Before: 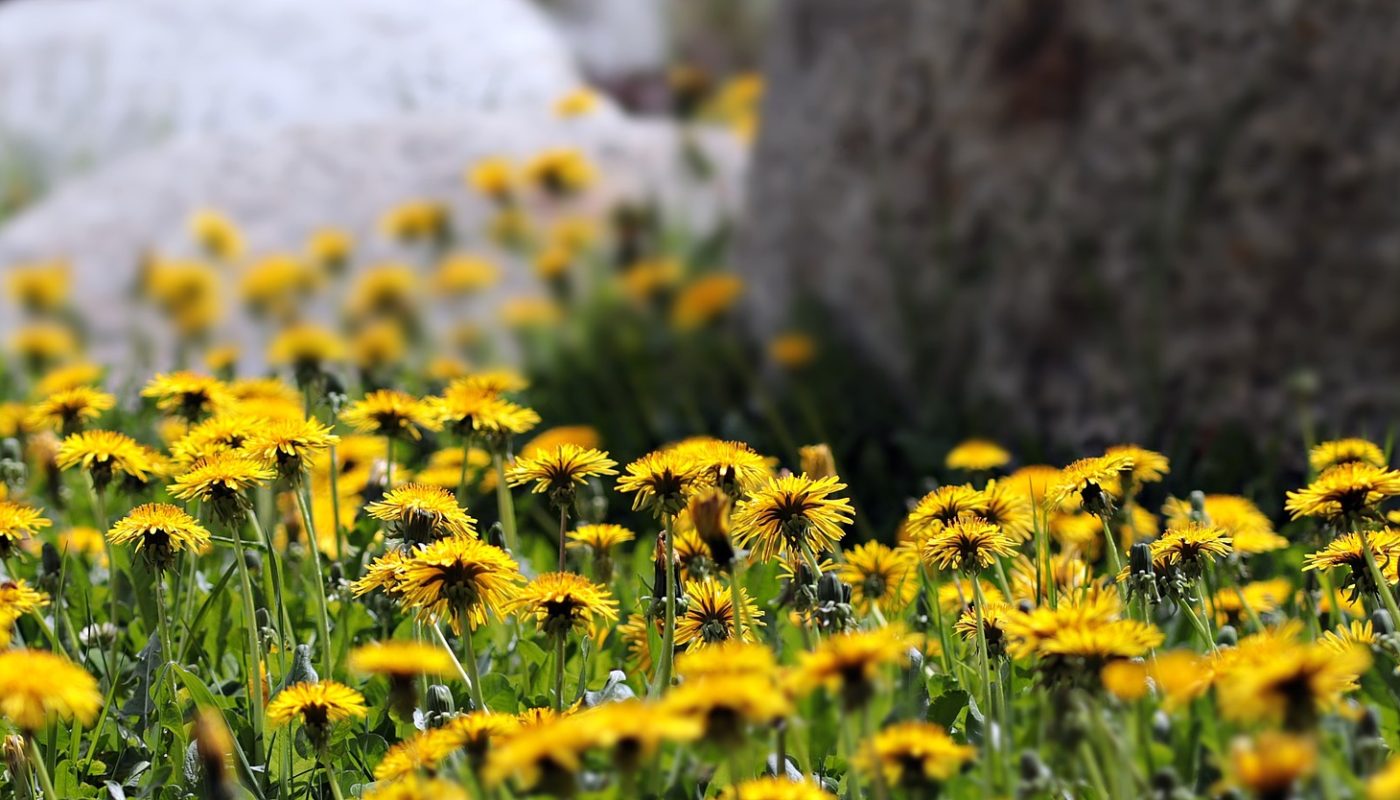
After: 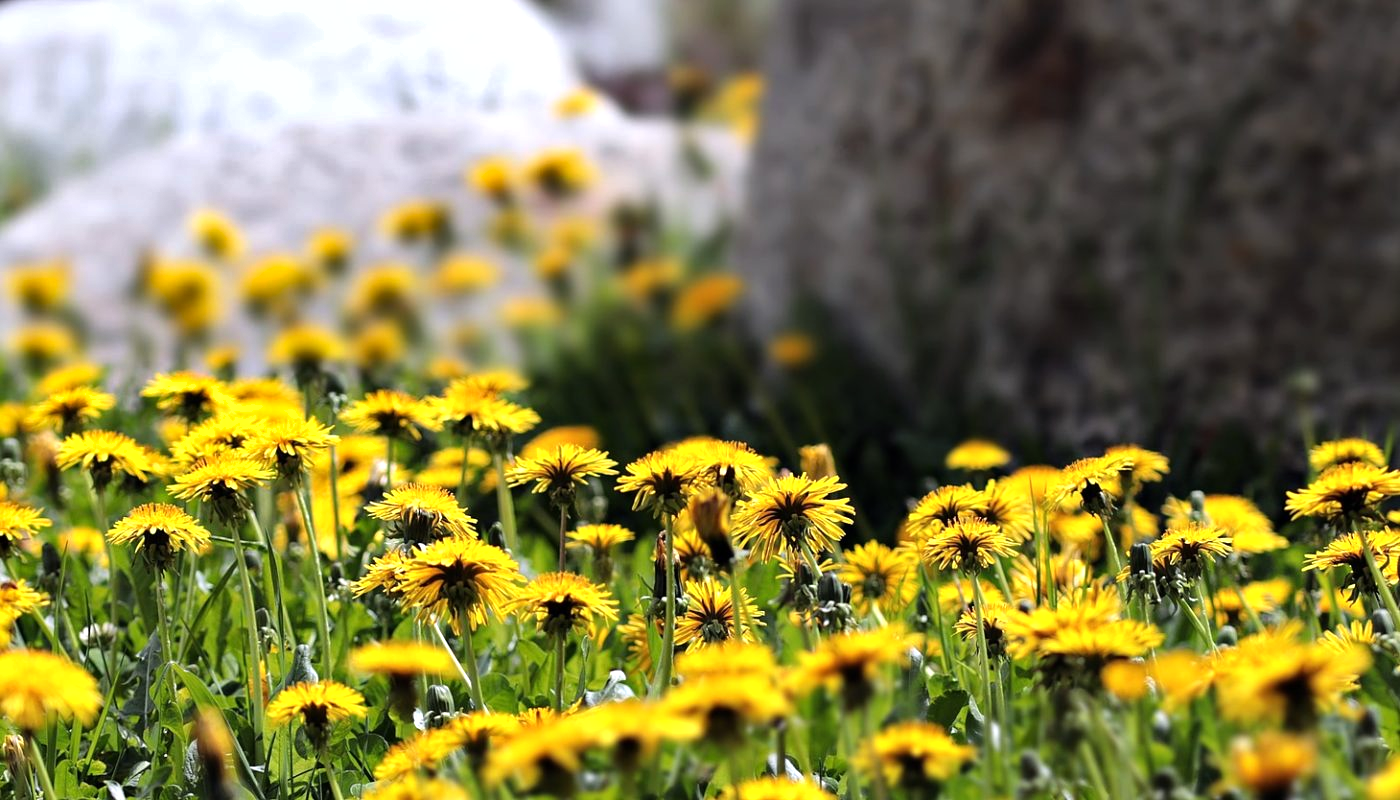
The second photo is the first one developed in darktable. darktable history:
shadows and highlights: shadows 13.71, white point adjustment 1.28, soften with gaussian
tone equalizer: -8 EV -0.444 EV, -7 EV -0.4 EV, -6 EV -0.295 EV, -5 EV -0.25 EV, -3 EV 0.192 EV, -2 EV 0.355 EV, -1 EV 0.389 EV, +0 EV 0.412 EV
